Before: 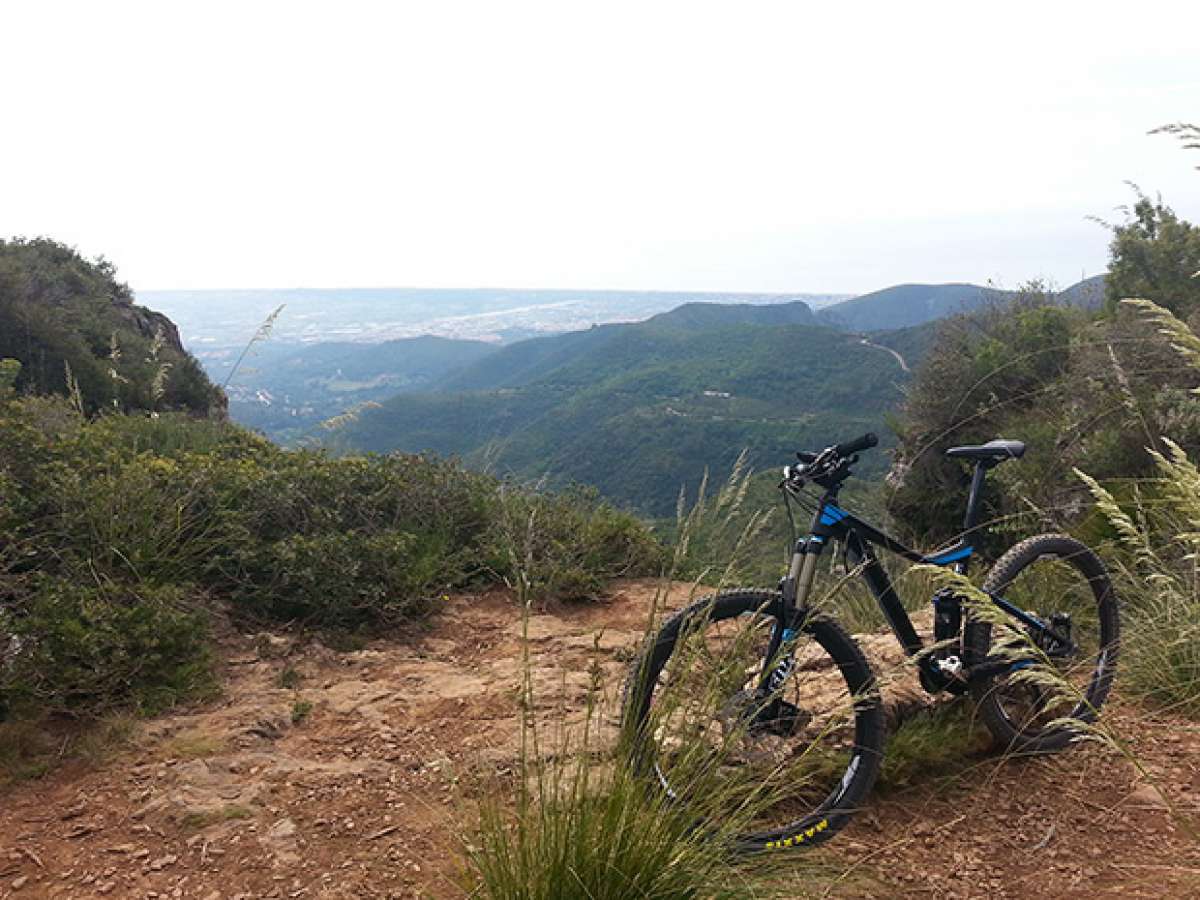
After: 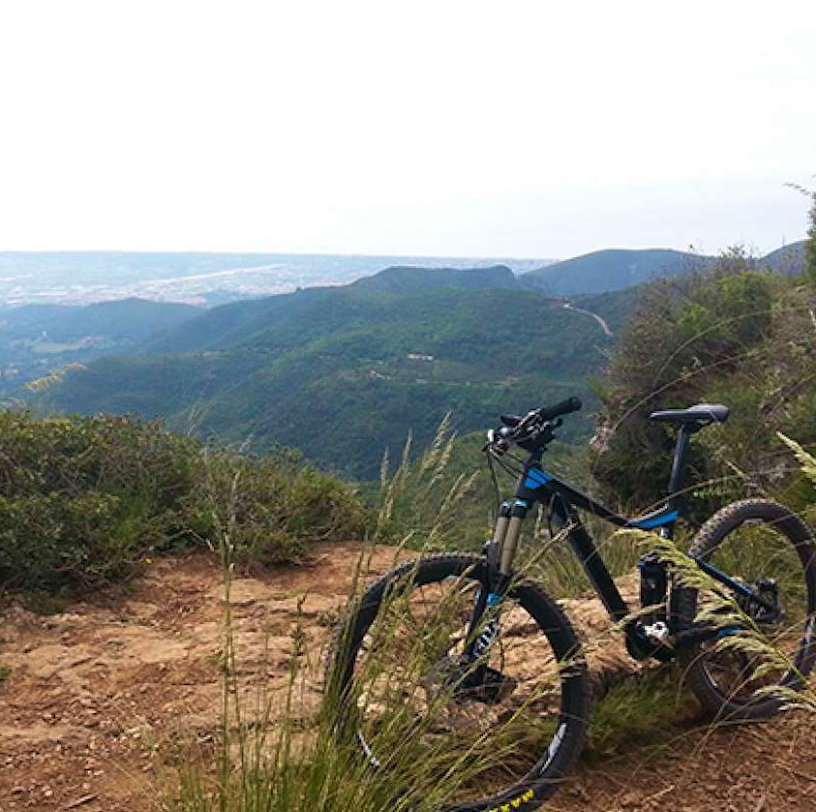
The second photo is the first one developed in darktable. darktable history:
velvia: on, module defaults
crop and rotate: left 24.034%, top 2.838%, right 6.406%, bottom 6.299%
rotate and perspective: rotation 0.226°, lens shift (vertical) -0.042, crop left 0.023, crop right 0.982, crop top 0.006, crop bottom 0.994
